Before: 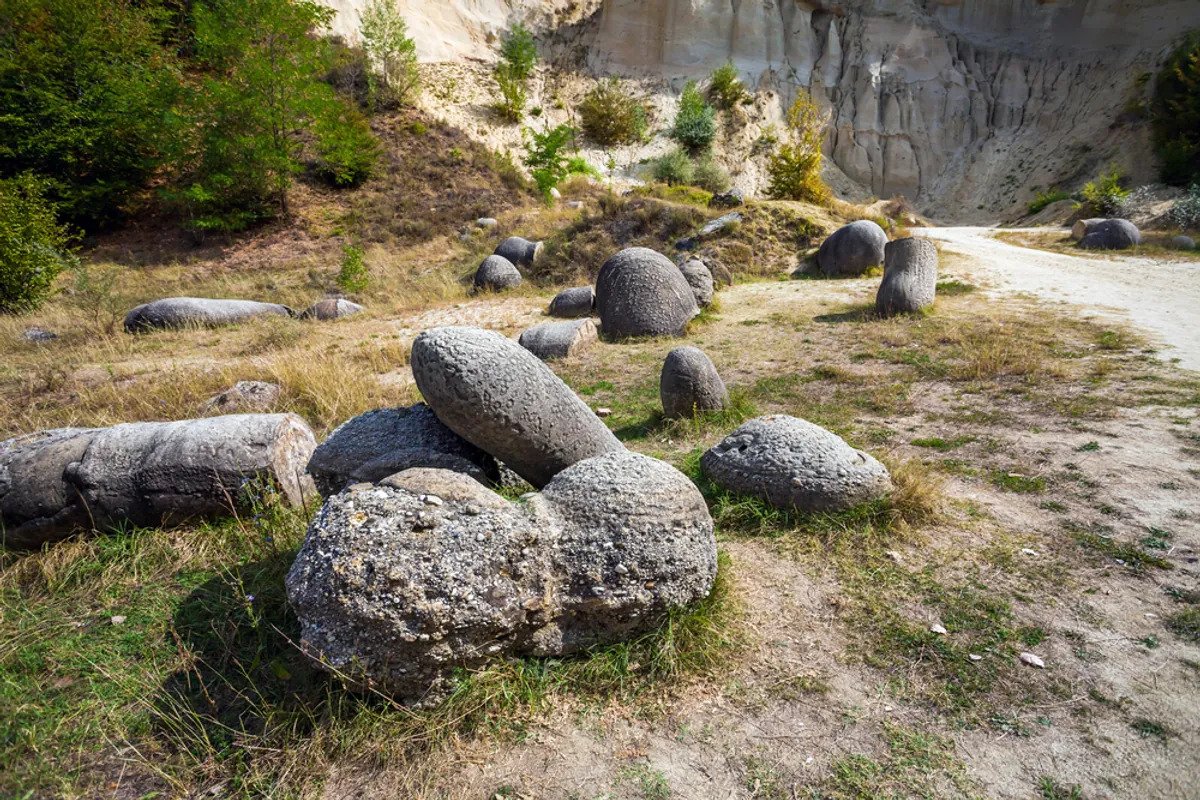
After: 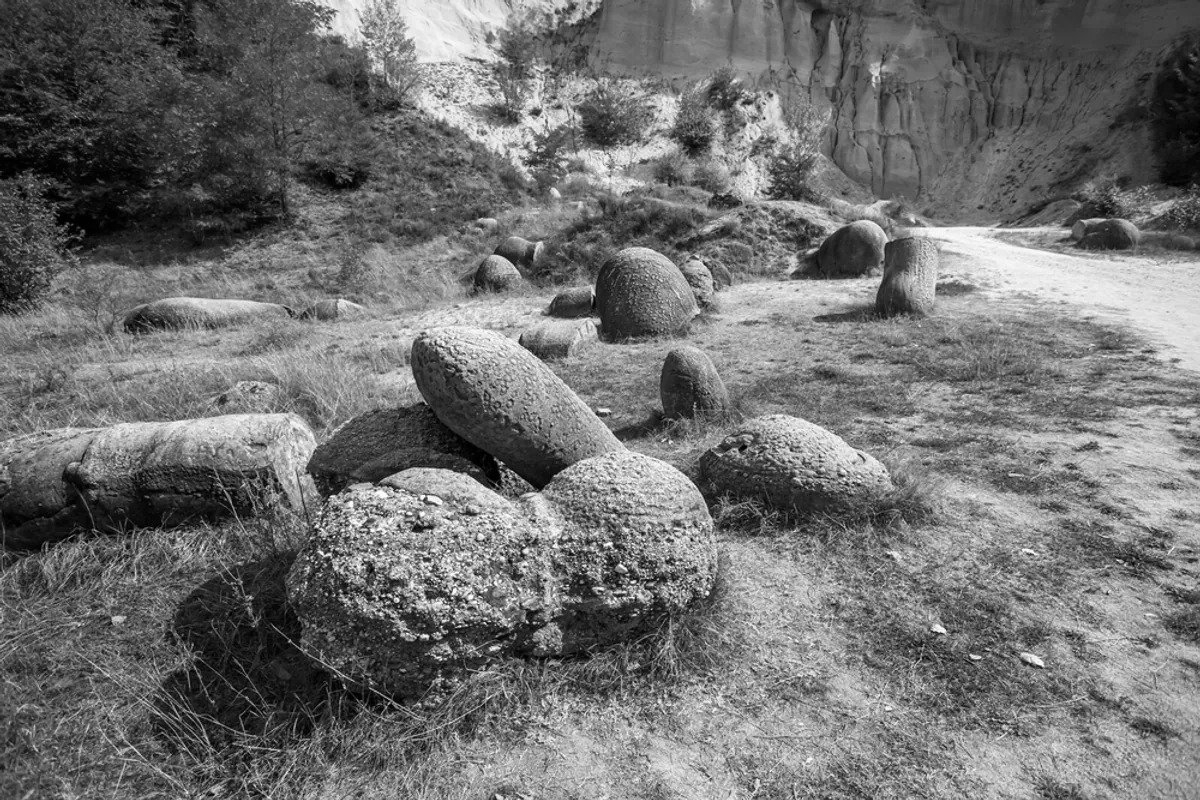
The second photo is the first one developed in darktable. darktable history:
monochrome: a 0, b 0, size 0.5, highlights 0.57
